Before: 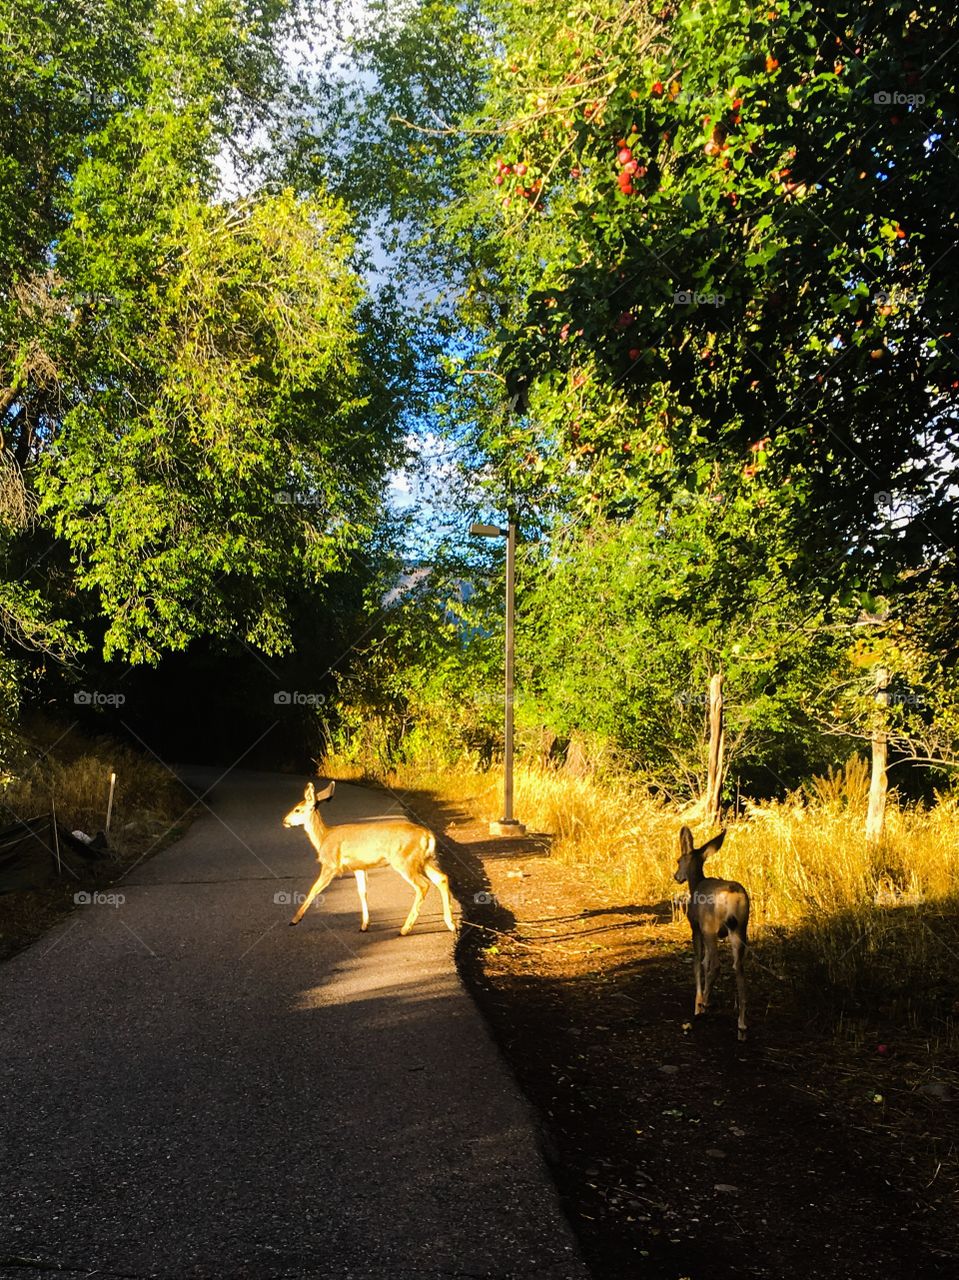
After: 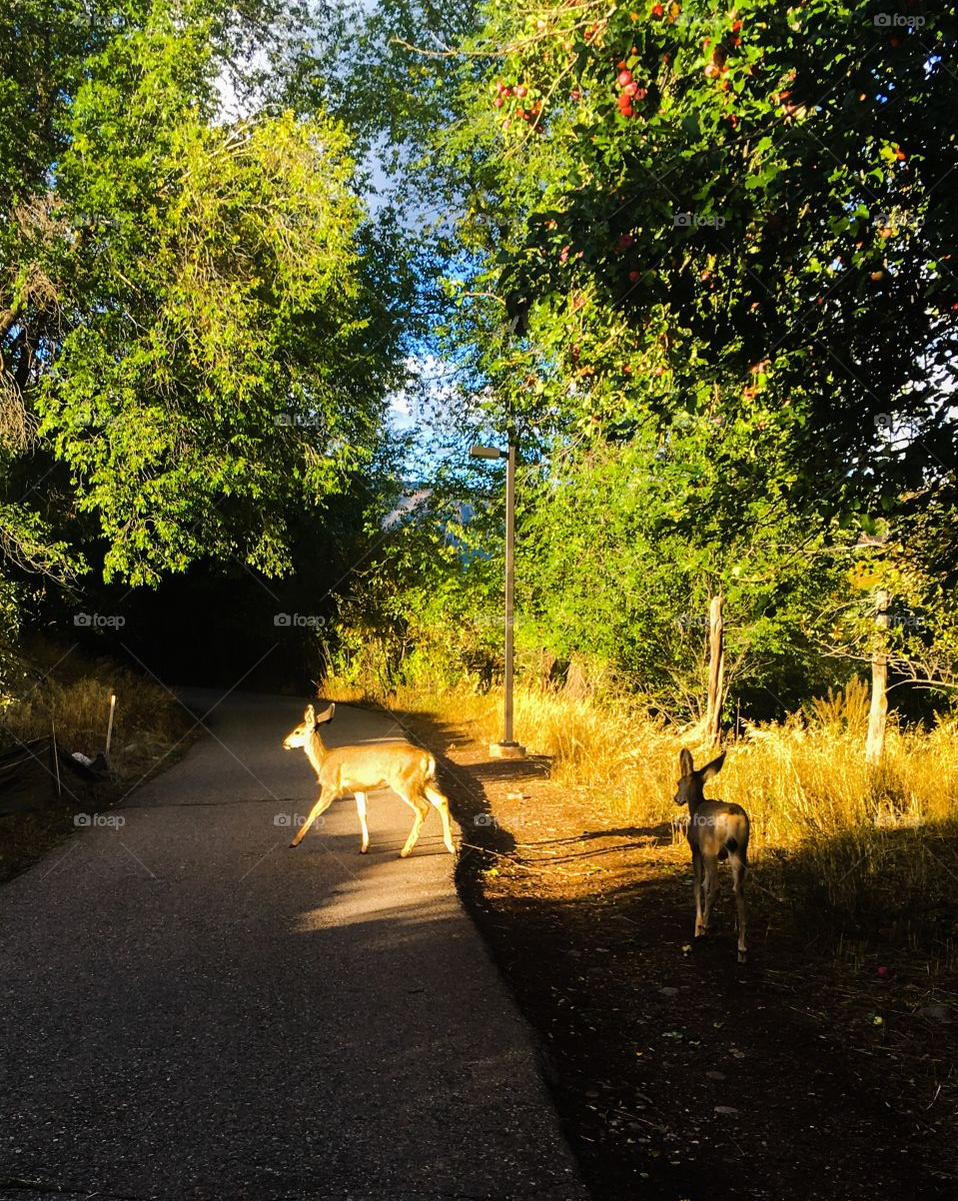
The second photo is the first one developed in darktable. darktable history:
crop and rotate: top 6.125%
